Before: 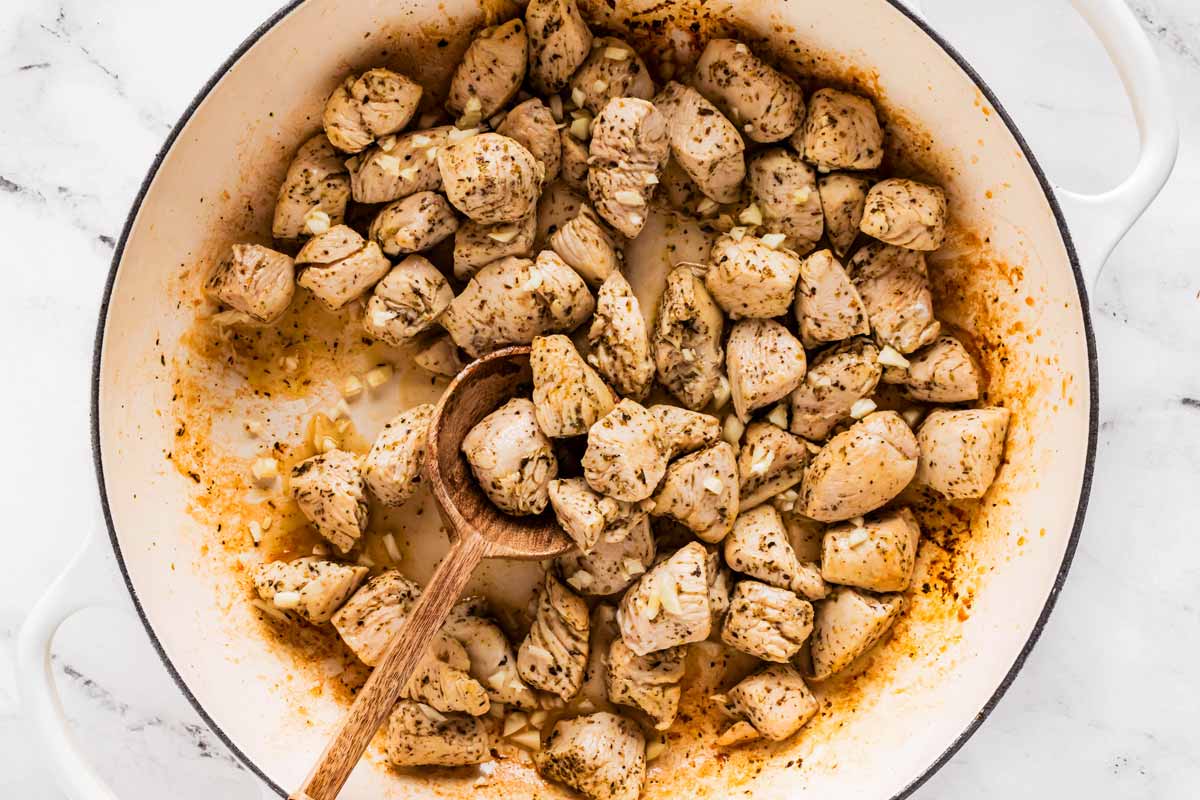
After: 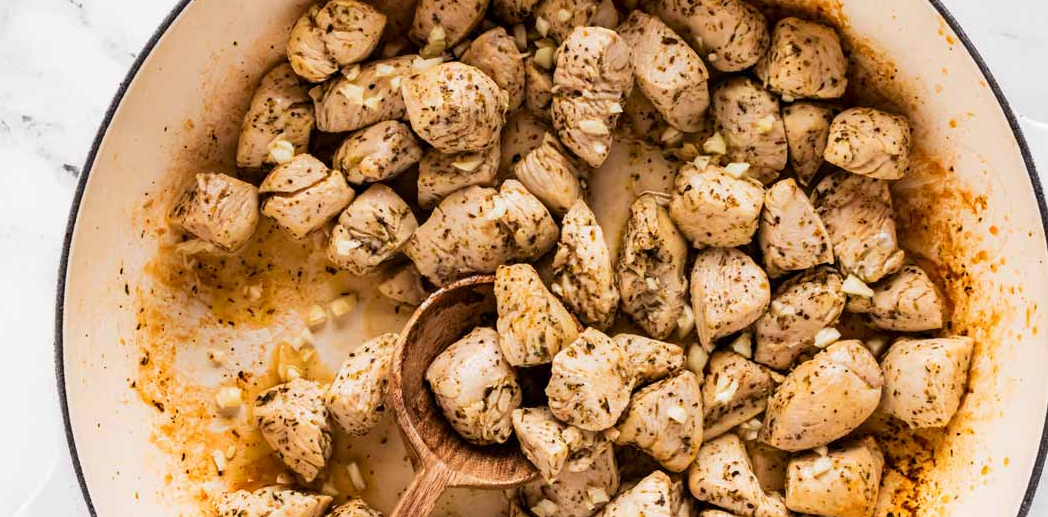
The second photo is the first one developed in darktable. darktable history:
crop: left 3.01%, top 8.938%, right 9.635%, bottom 26.37%
